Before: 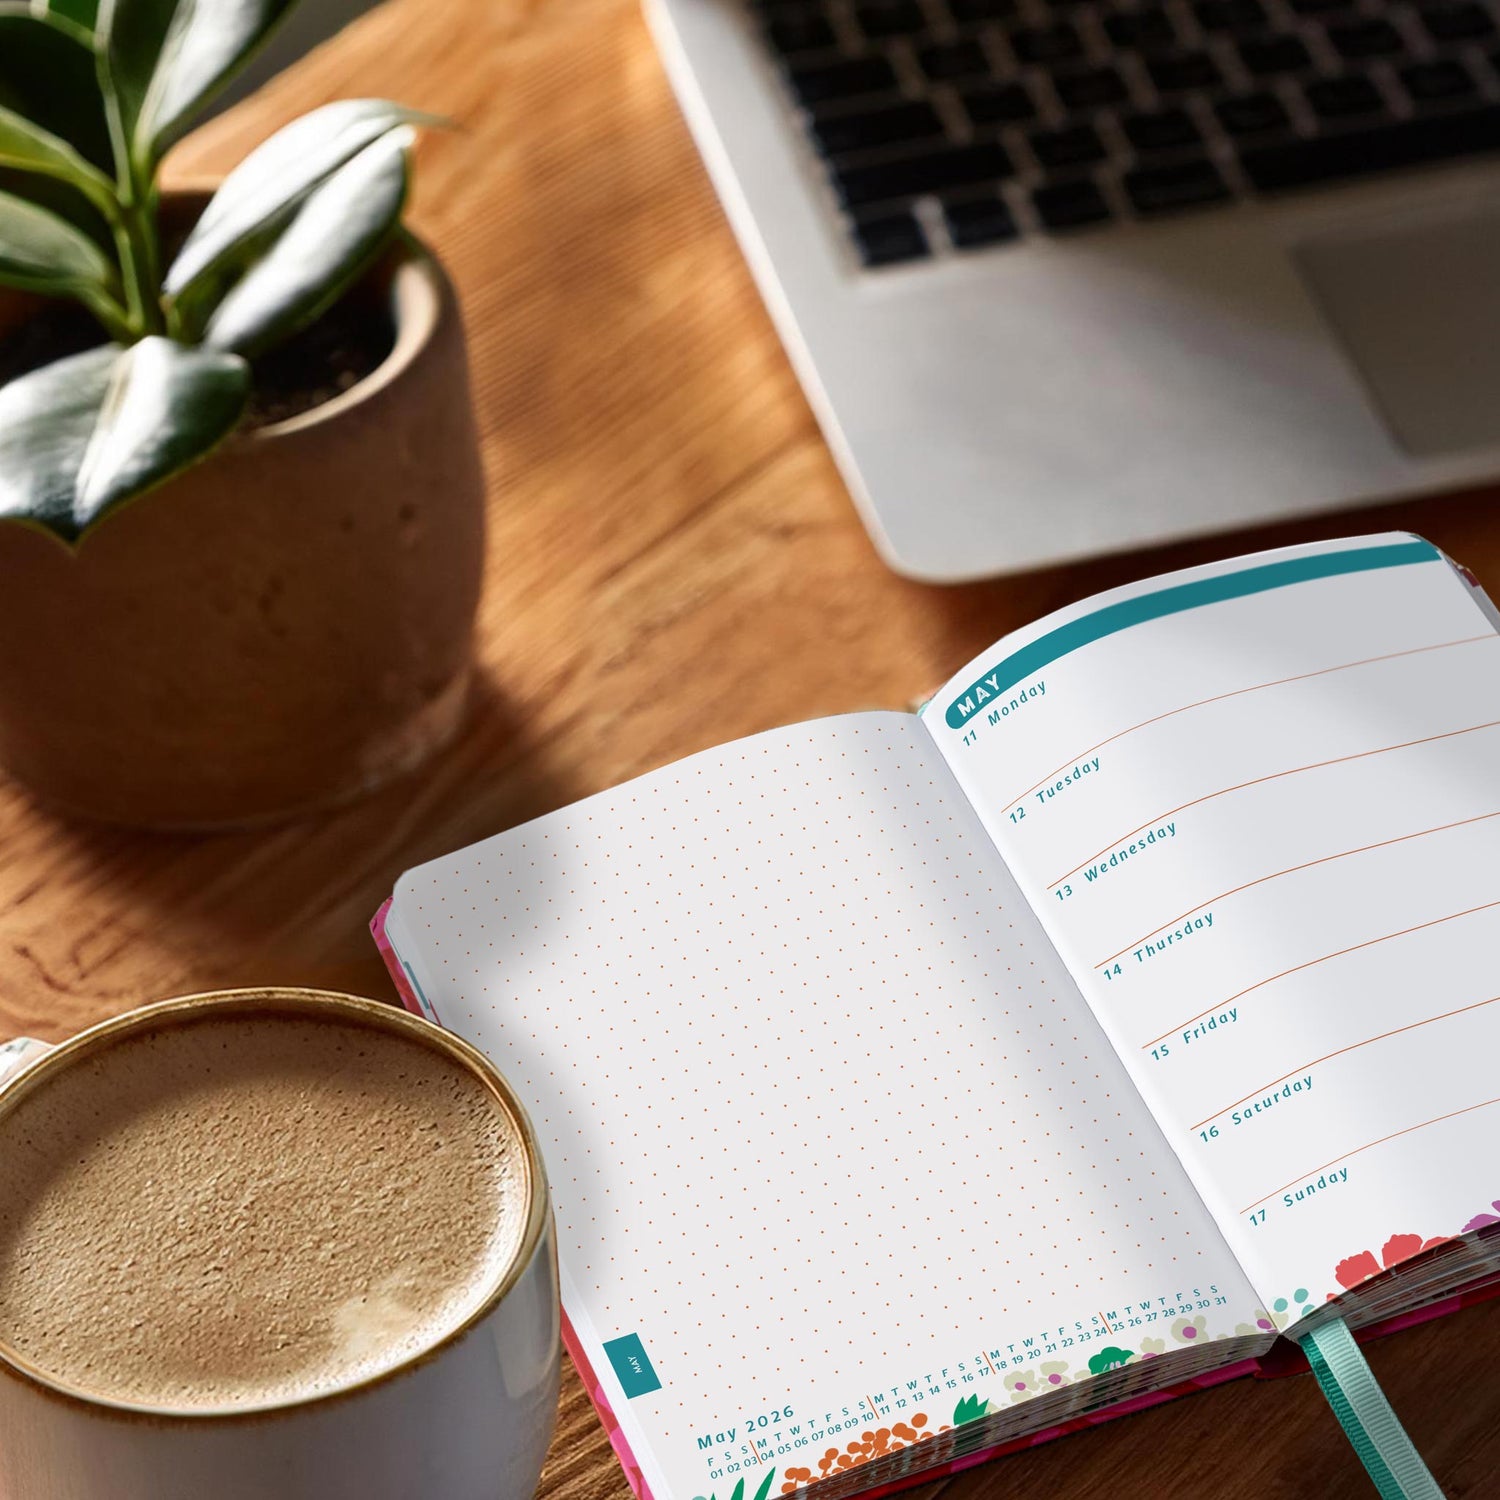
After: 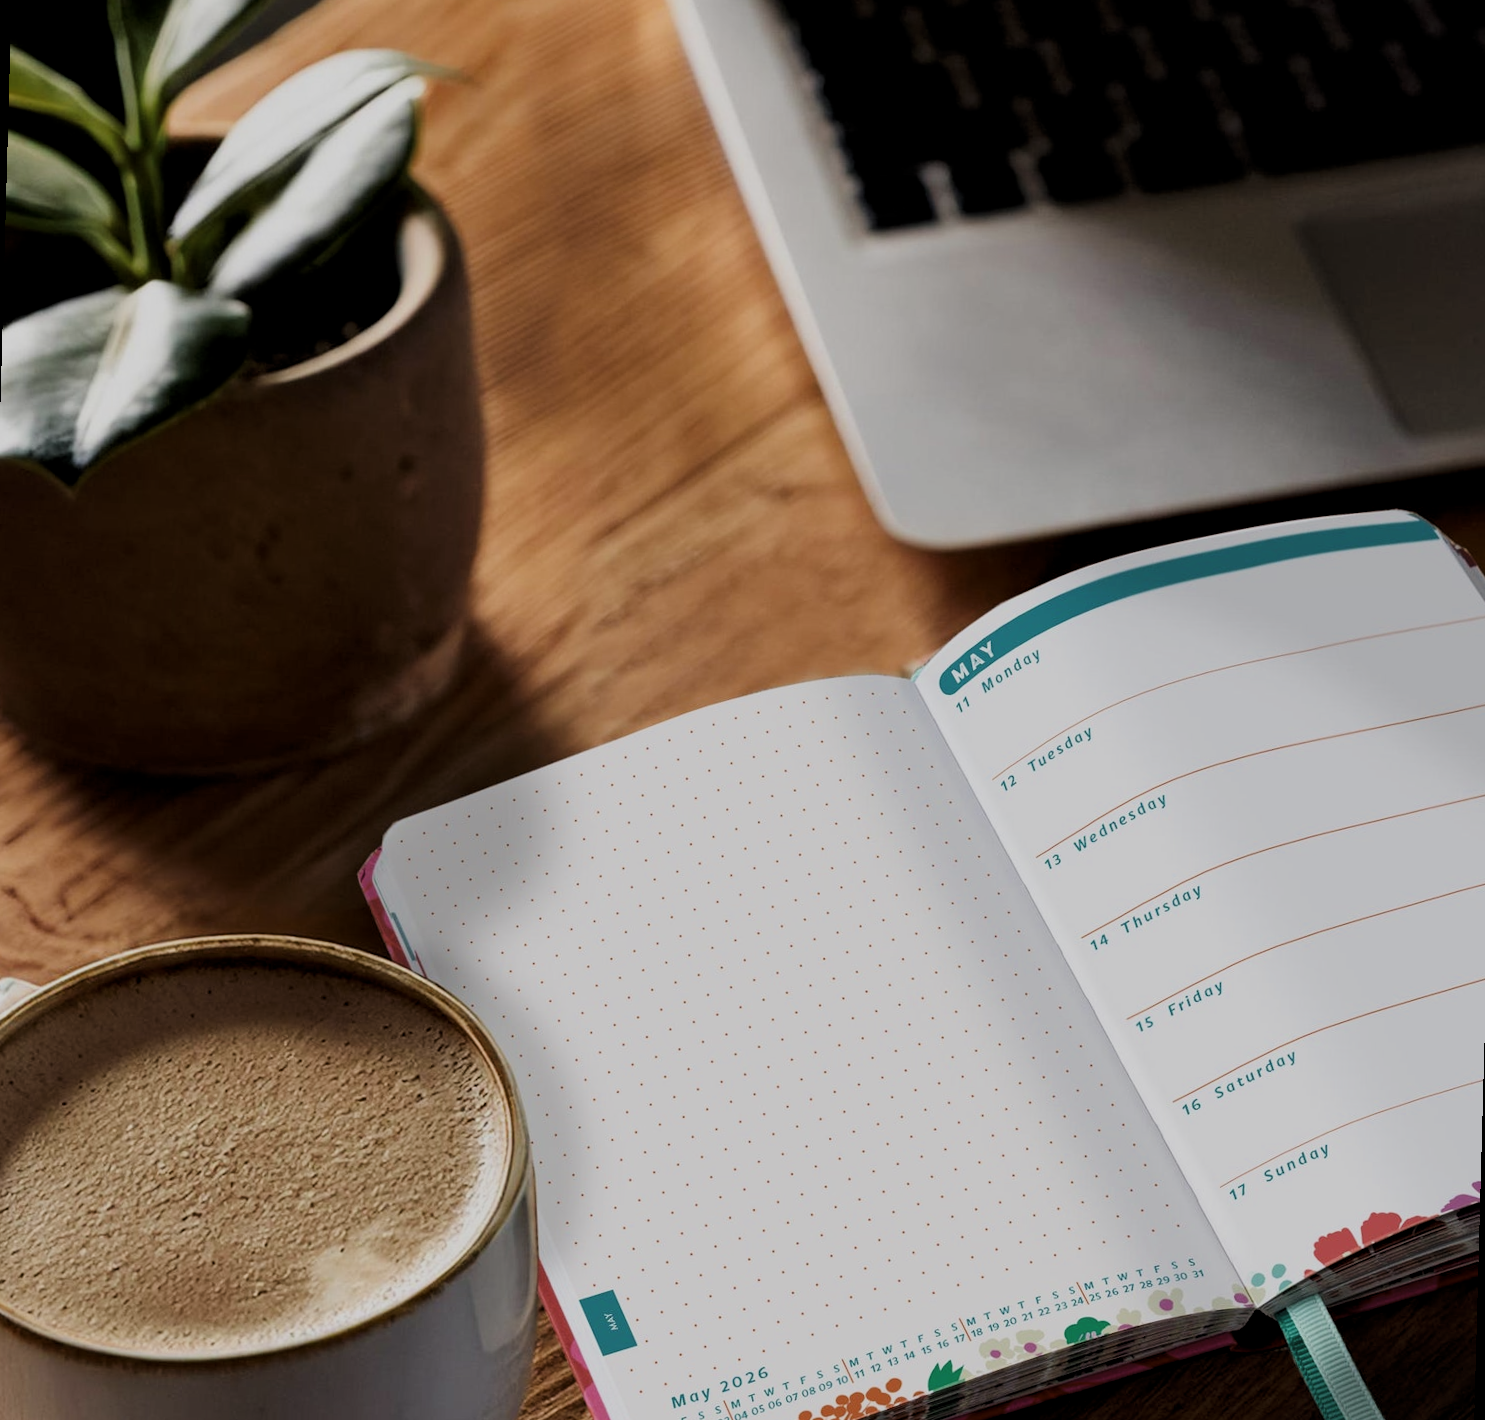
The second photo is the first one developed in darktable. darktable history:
filmic rgb: black relative exposure -7.65 EV, white relative exposure 4.56 EV, hardness 3.61
rotate and perspective: rotation 1.57°, crop left 0.018, crop right 0.982, crop top 0.039, crop bottom 0.961
levels: levels [0.029, 0.545, 0.971]
tone equalizer: -7 EV 0.18 EV, -6 EV 0.12 EV, -5 EV 0.08 EV, -4 EV 0.04 EV, -2 EV -0.02 EV, -1 EV -0.04 EV, +0 EV -0.06 EV, luminance estimator HSV value / RGB max
